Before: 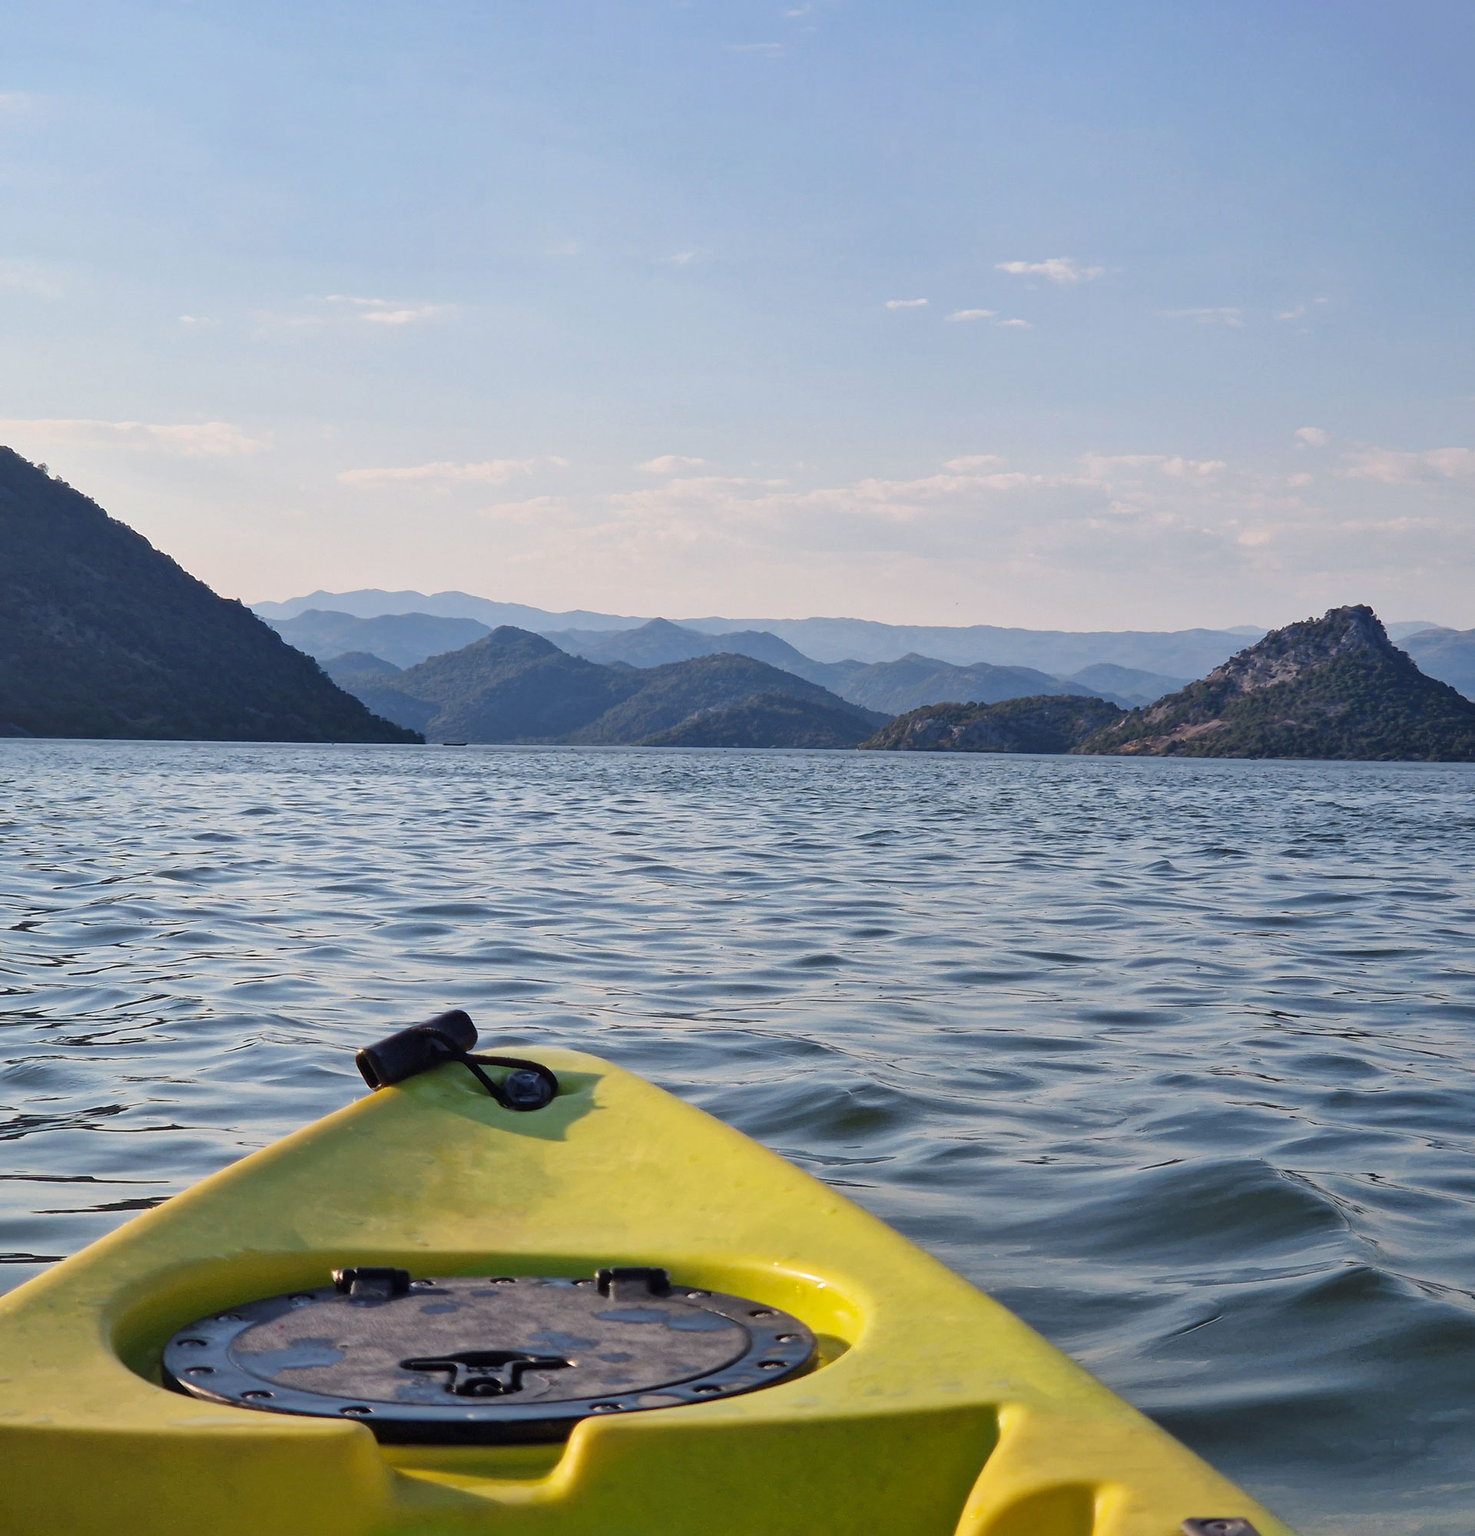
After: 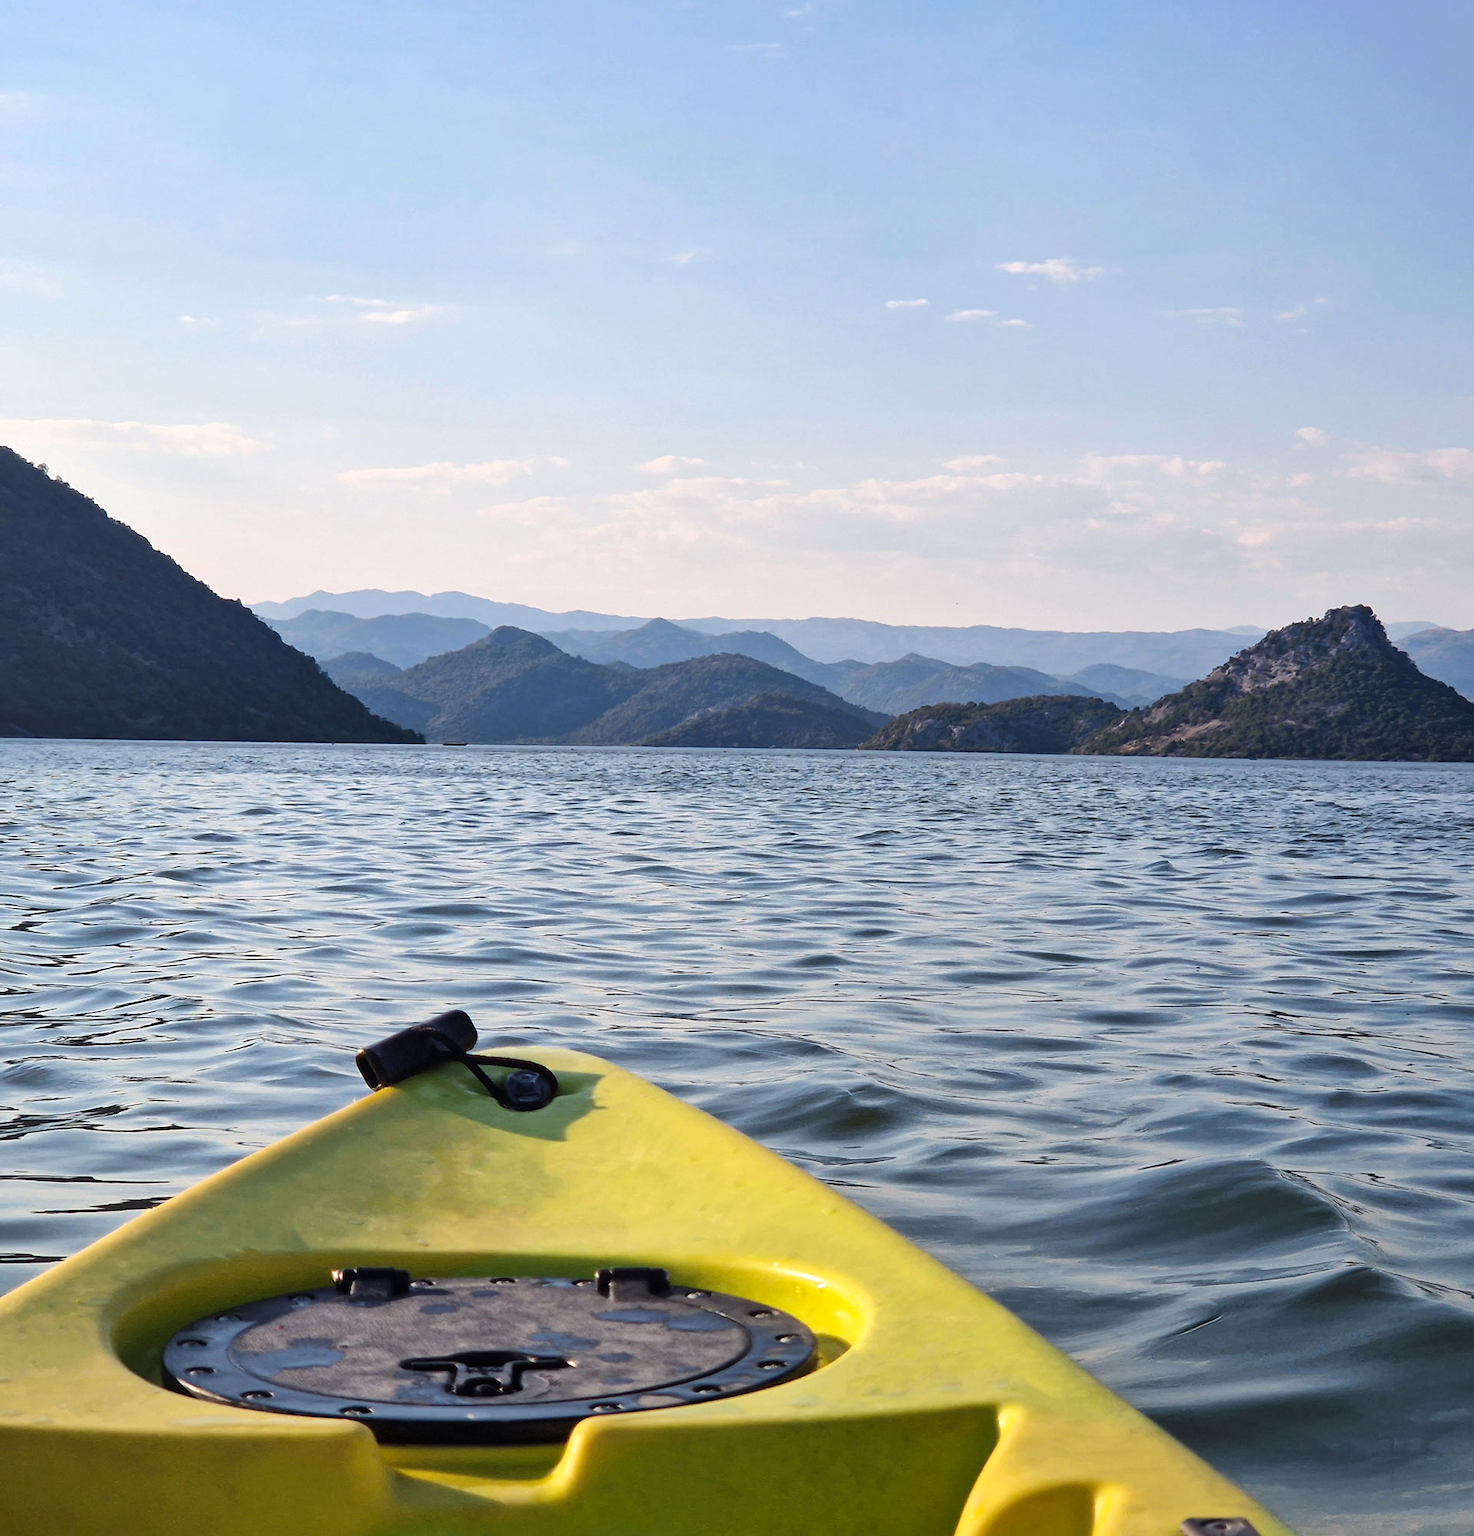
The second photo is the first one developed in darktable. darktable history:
base curve: preserve colors none
tone equalizer: -8 EV -0.417 EV, -7 EV -0.389 EV, -6 EV -0.333 EV, -5 EV -0.222 EV, -3 EV 0.222 EV, -2 EV 0.333 EV, -1 EV 0.389 EV, +0 EV 0.417 EV, edges refinement/feathering 500, mask exposure compensation -1.57 EV, preserve details no
